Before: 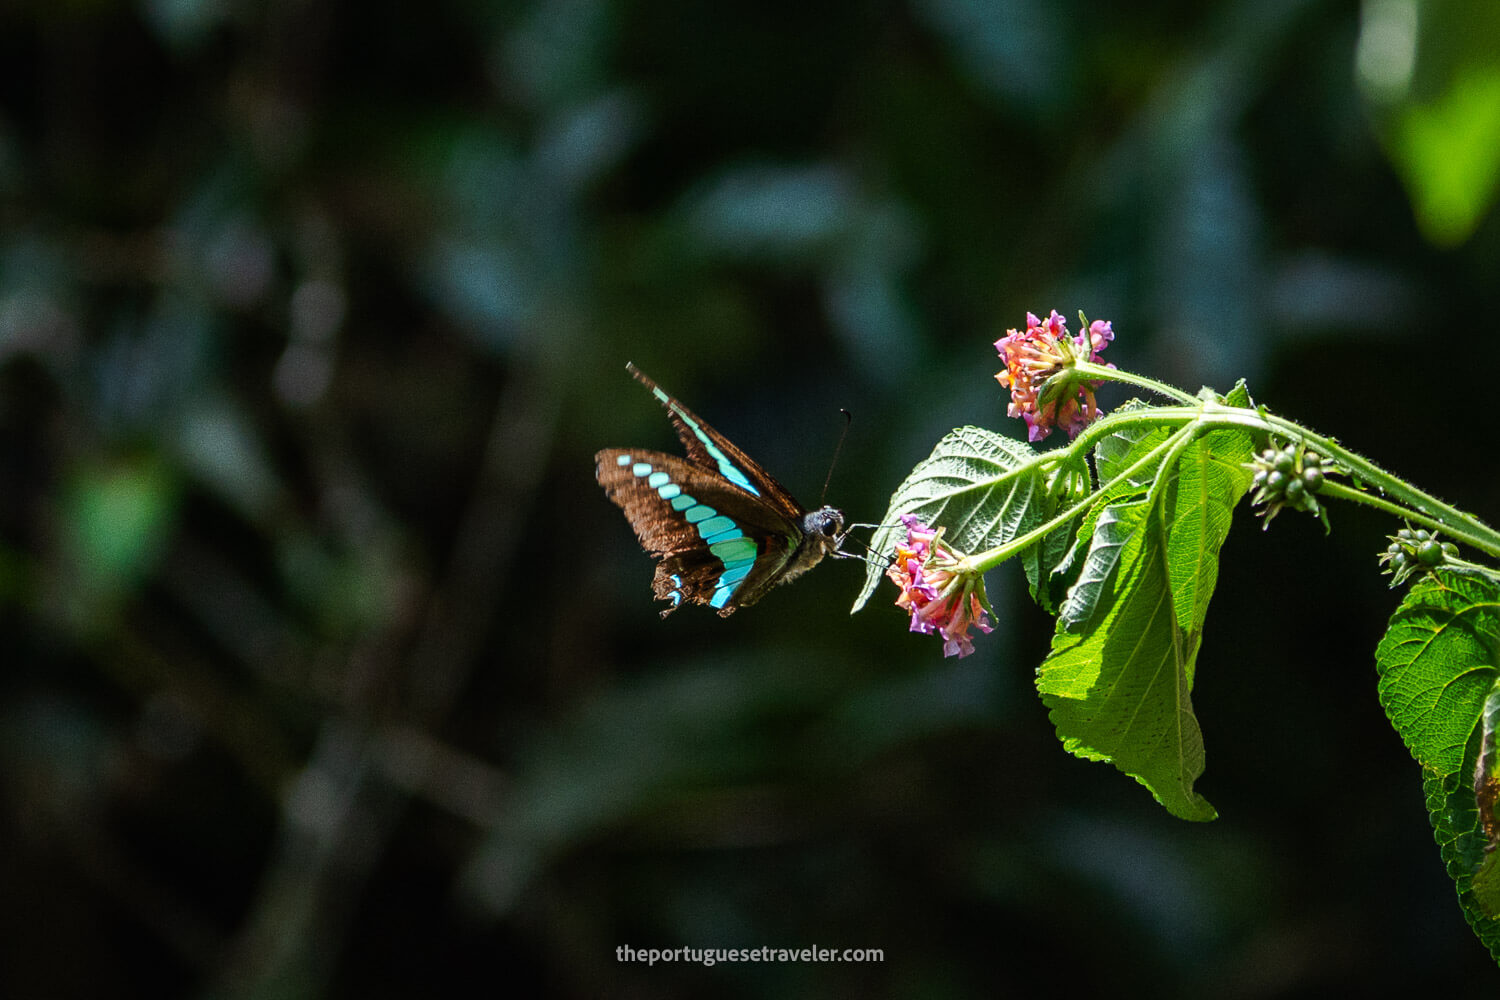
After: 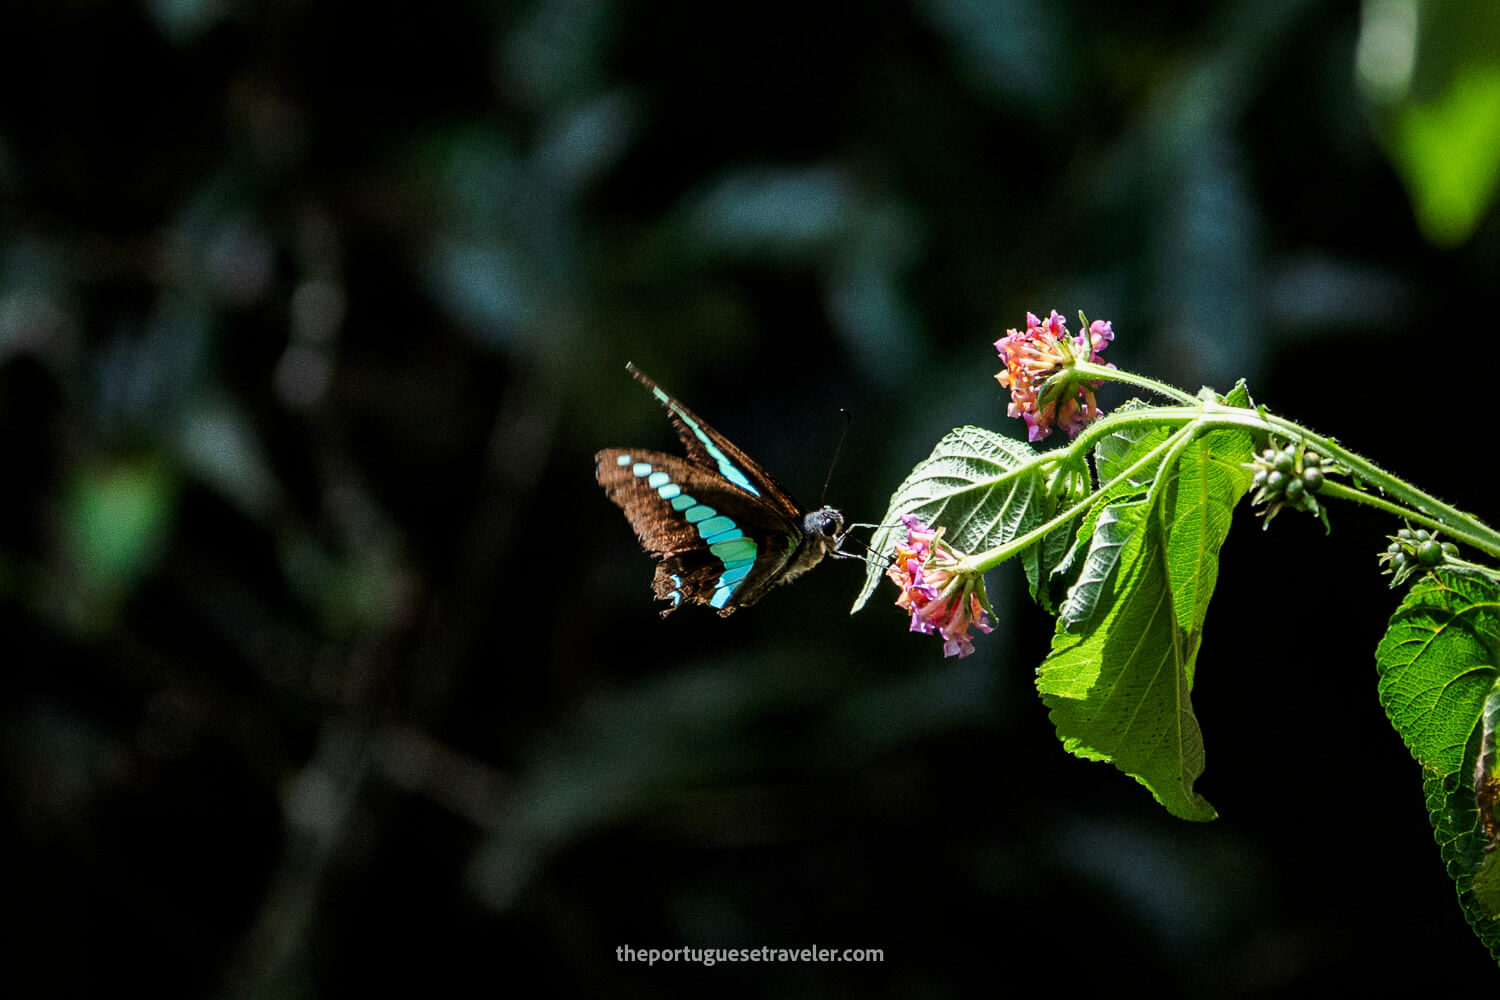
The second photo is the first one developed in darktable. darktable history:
filmic rgb: black relative exposure -12.8 EV, white relative exposure 2.8 EV, threshold 3 EV, target black luminance 0%, hardness 8.54, latitude 70.41%, contrast 1.133, shadows ↔ highlights balance -0.395%, color science v4 (2020), enable highlight reconstruction true
white balance: emerald 1
